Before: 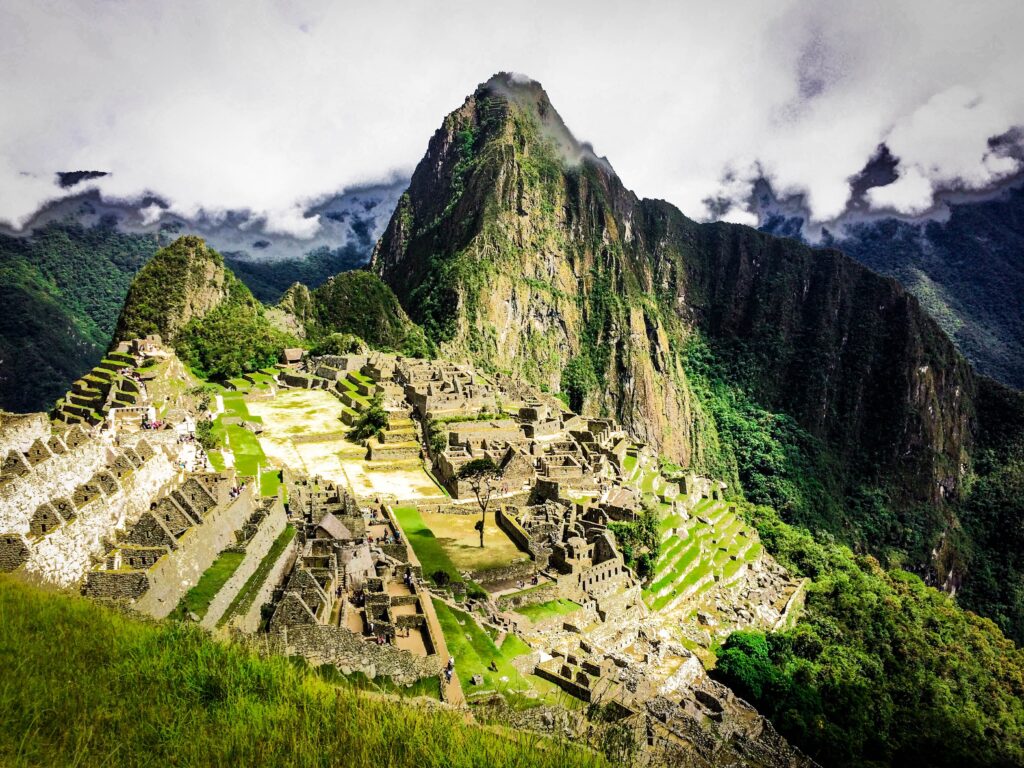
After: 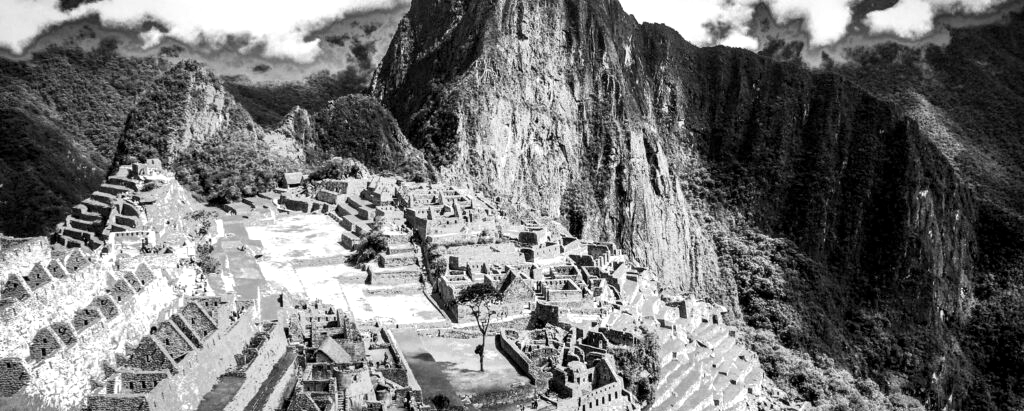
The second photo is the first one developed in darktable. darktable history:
local contrast: highlights 100%, shadows 100%, detail 120%, midtone range 0.2
crop and rotate: top 23.043%, bottom 23.437%
monochrome: on, module defaults
exposure: exposure 0.236 EV, compensate highlight preservation false
color balance rgb: shadows lift › hue 87.51°, highlights gain › chroma 1.62%, highlights gain › hue 55.1°, global offset › chroma 0.06%, global offset › hue 253.66°, linear chroma grading › global chroma 0.5%
